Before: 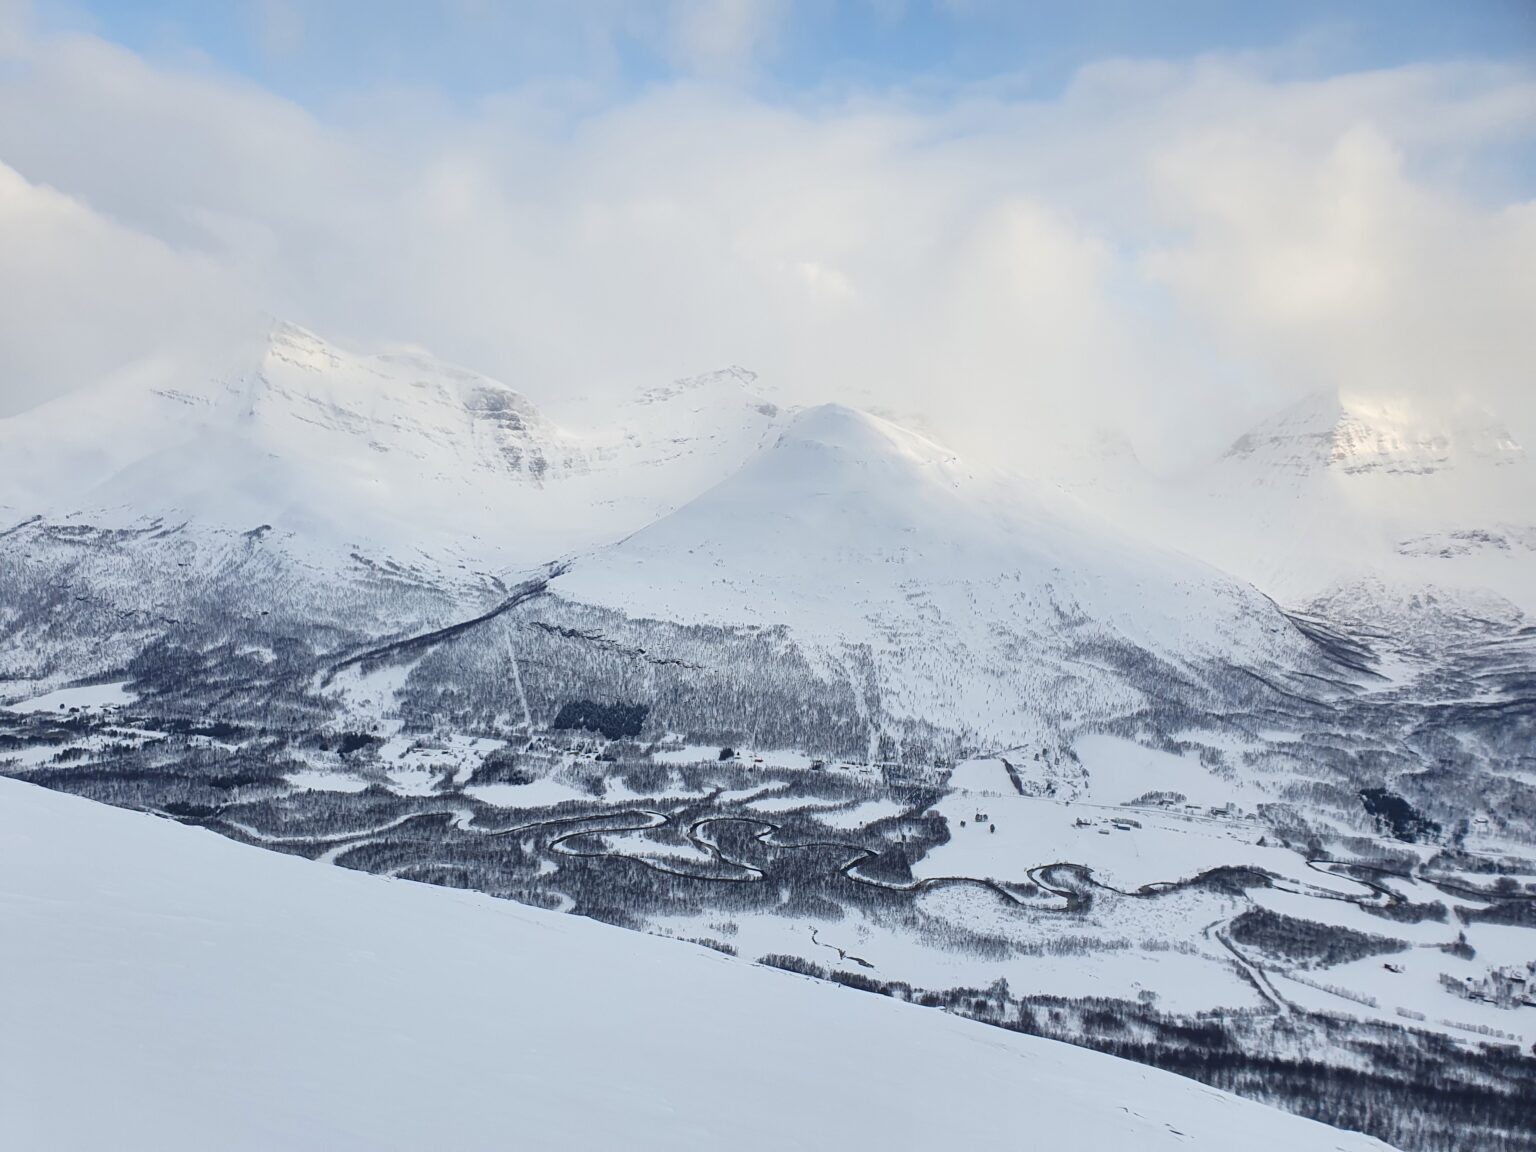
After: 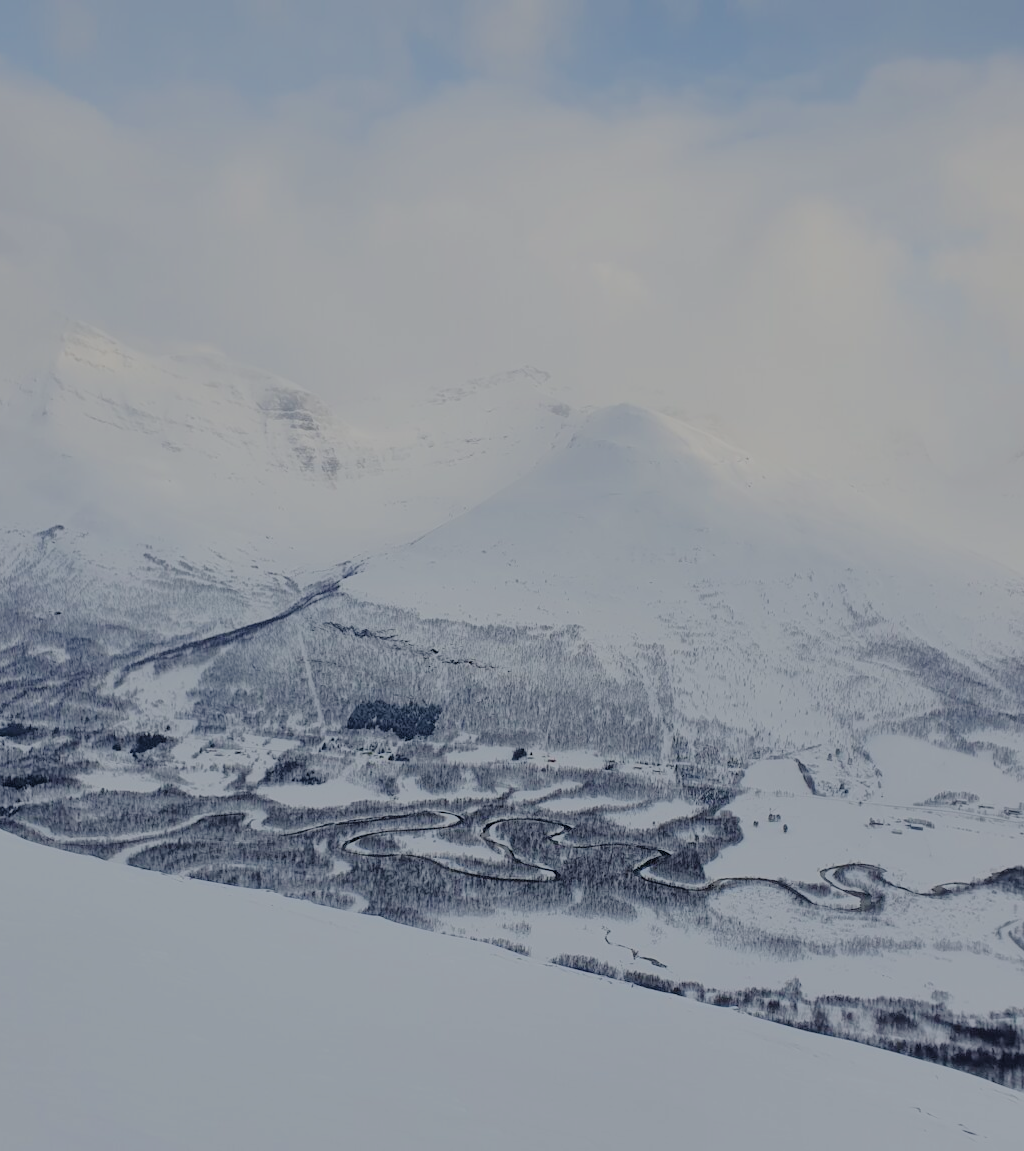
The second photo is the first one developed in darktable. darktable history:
filmic rgb: black relative exposure -4.42 EV, white relative exposure 6.58 EV, hardness 1.85, contrast 0.5
crop and rotate: left 13.537%, right 19.796%
